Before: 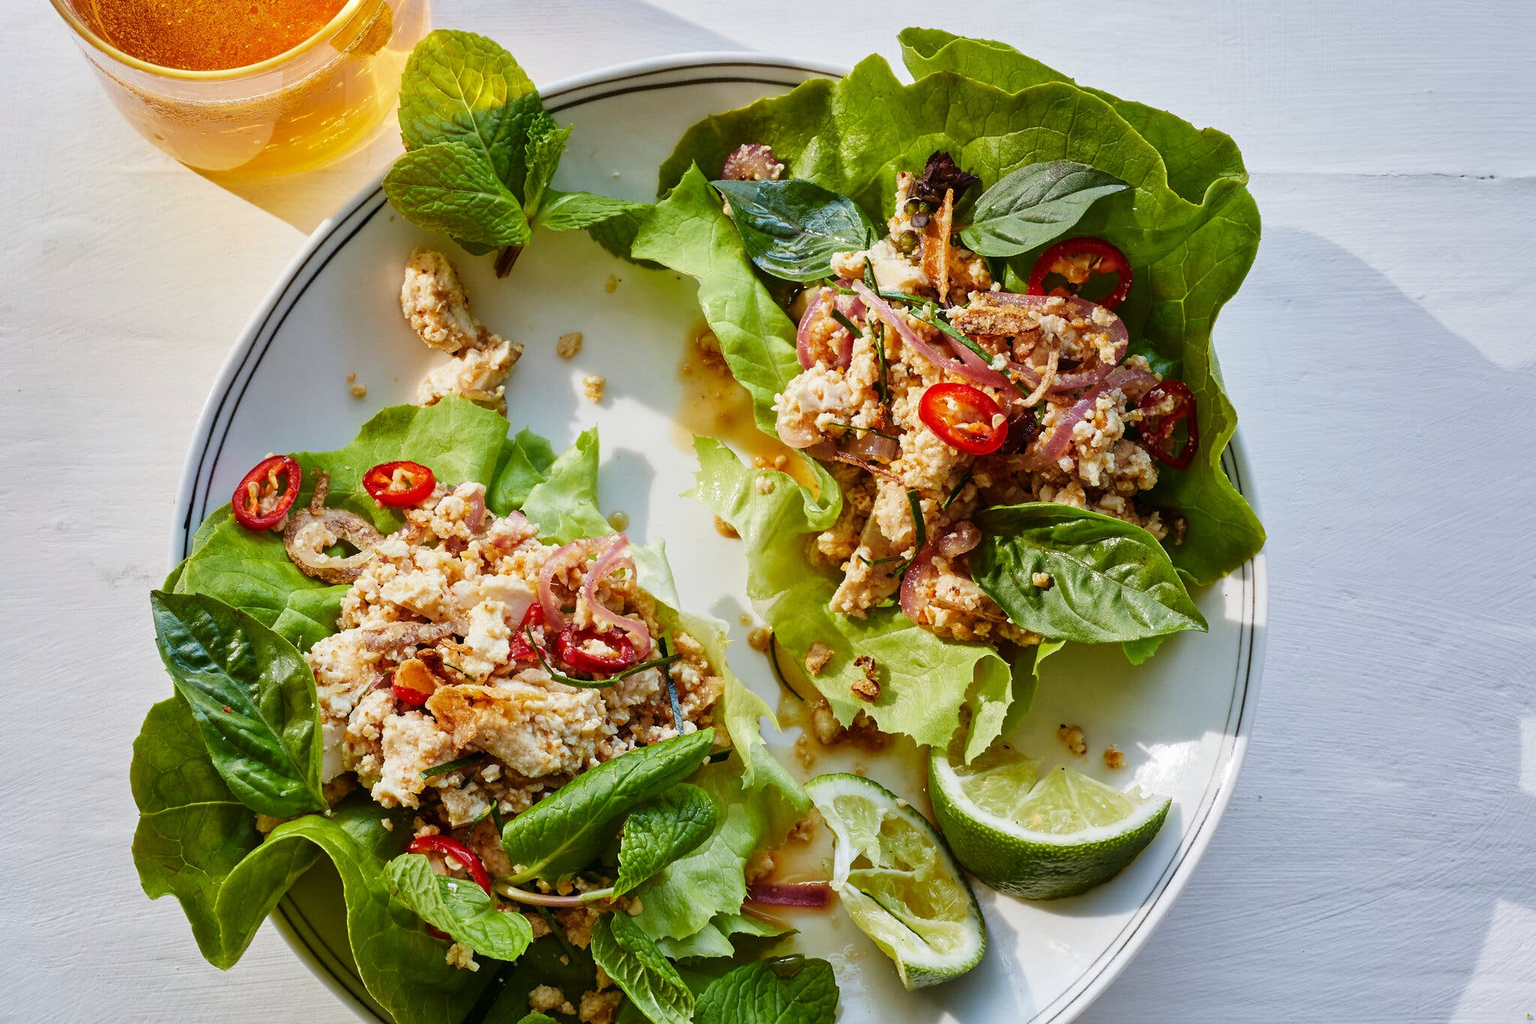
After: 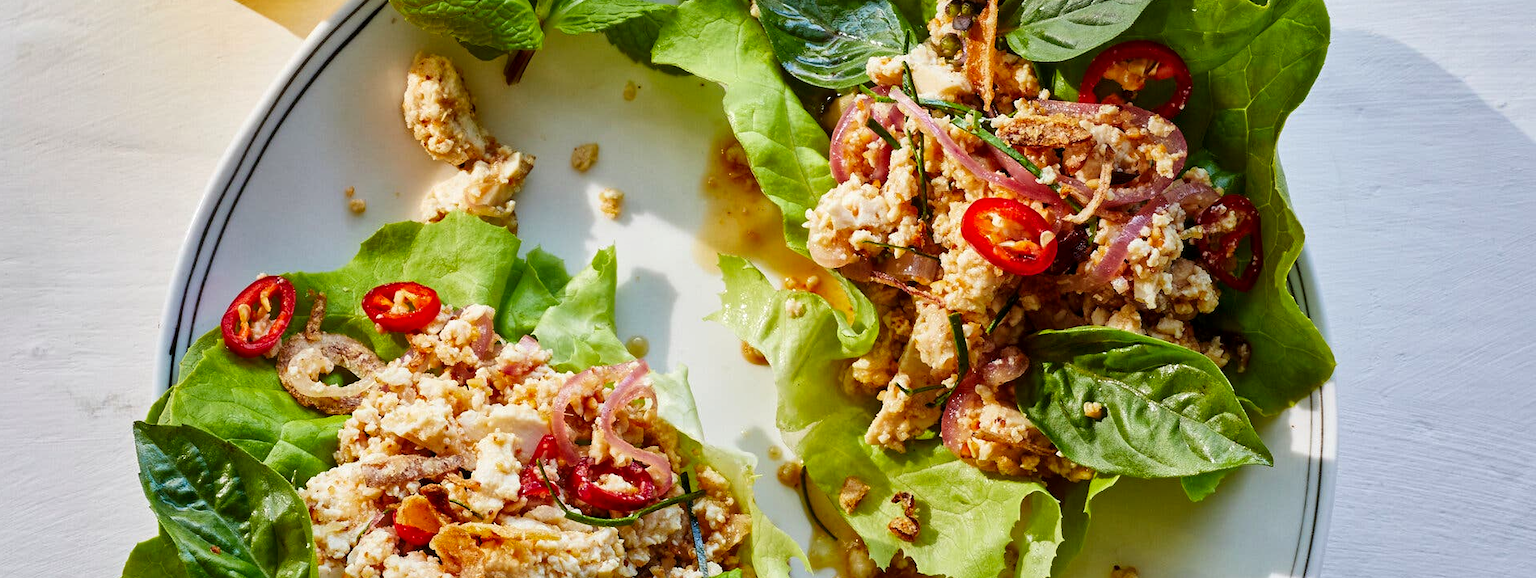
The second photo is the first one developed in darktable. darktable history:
crop: left 1.764%, top 19.535%, right 5.459%, bottom 28.022%
contrast brightness saturation: saturation 0.131
local contrast: mode bilateral grid, contrast 19, coarseness 50, detail 128%, midtone range 0.2
